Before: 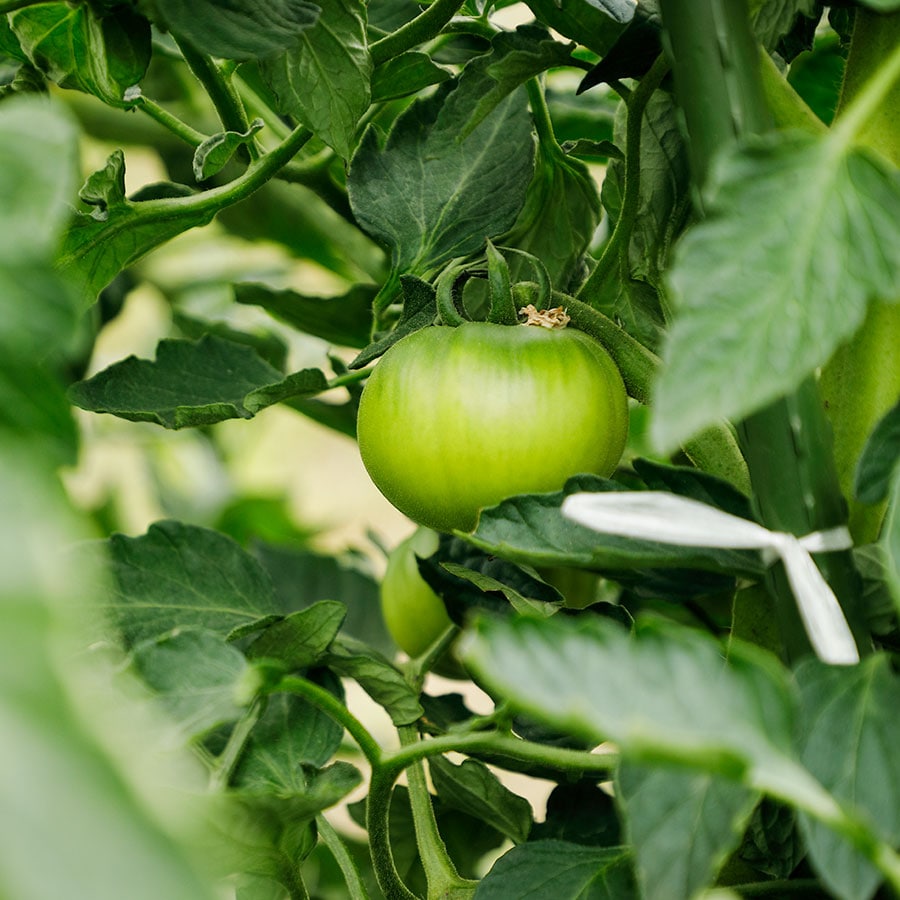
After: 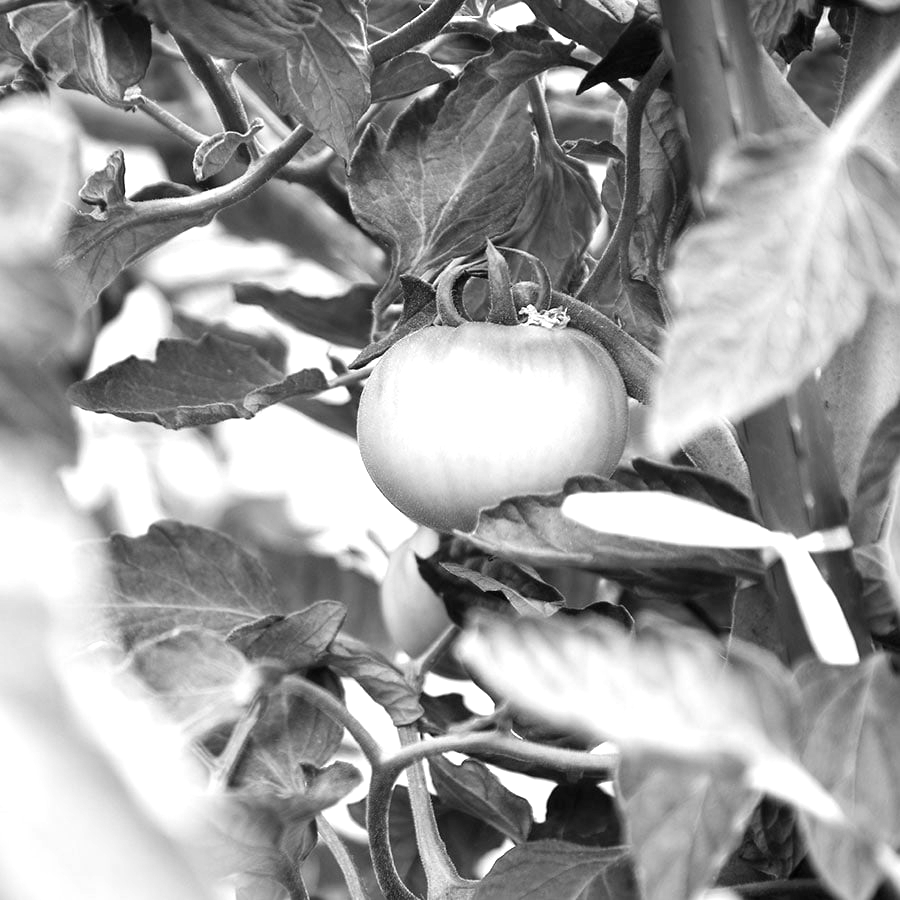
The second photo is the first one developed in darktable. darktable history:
monochrome: on, module defaults
exposure: black level correction 0, exposure 1.1 EV, compensate exposure bias true, compensate highlight preservation false
